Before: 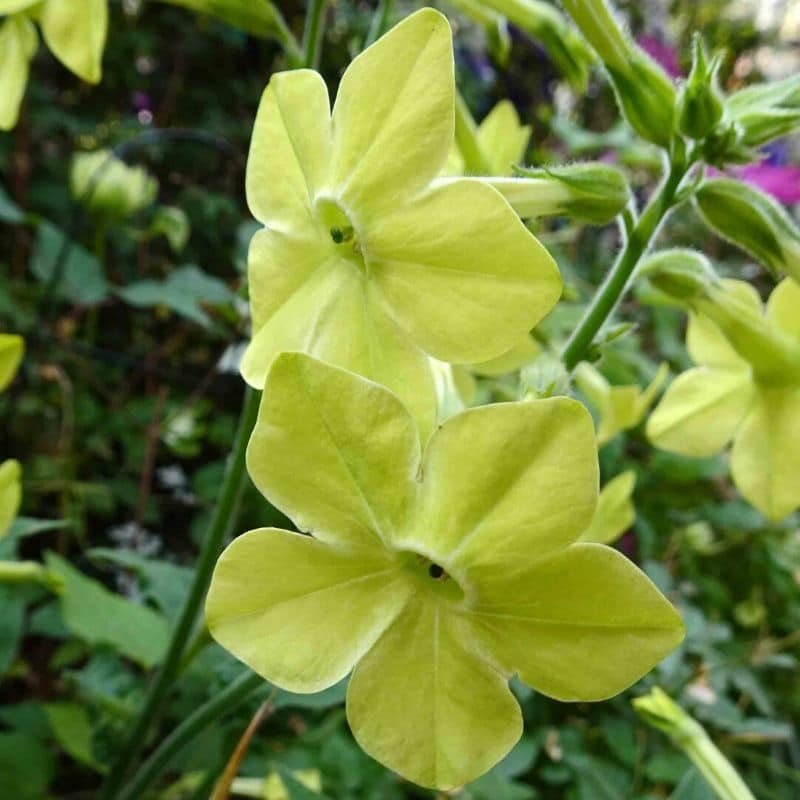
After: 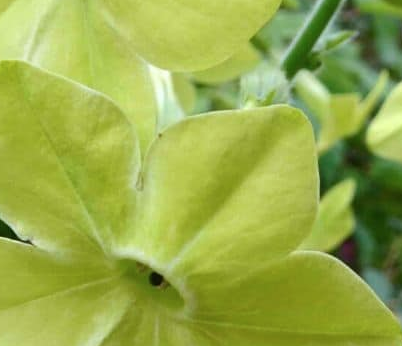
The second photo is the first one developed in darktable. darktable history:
crop: left 35.03%, top 36.625%, right 14.663%, bottom 20.057%
color calibration: illuminant as shot in camera, x 0.358, y 0.373, temperature 4628.91 K
